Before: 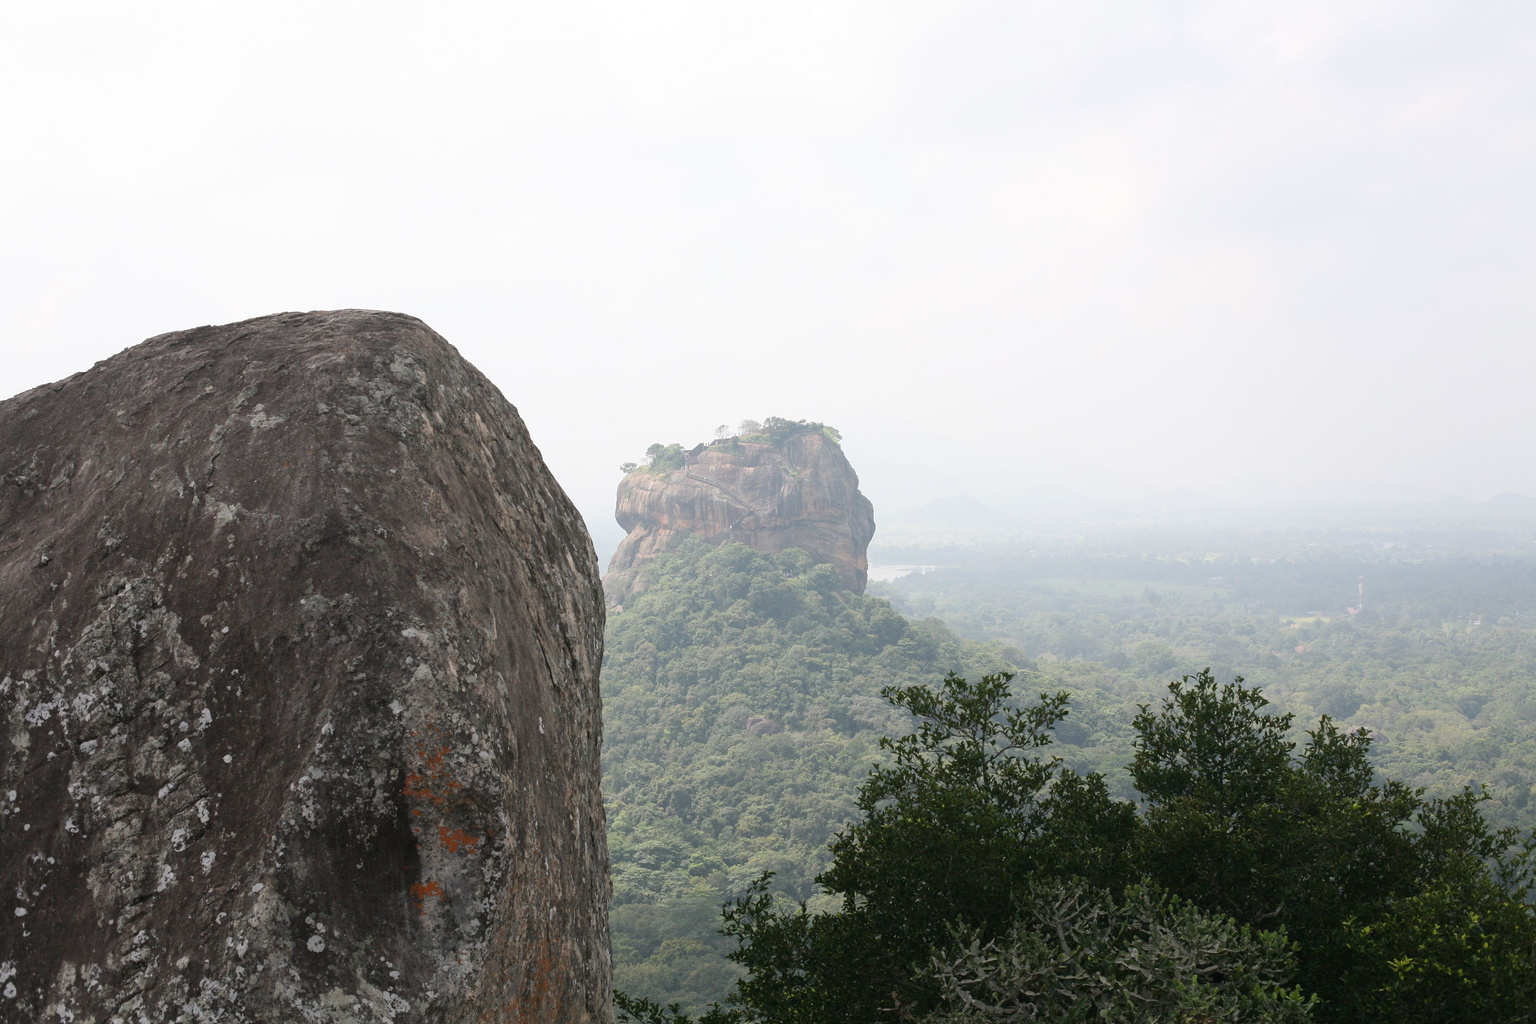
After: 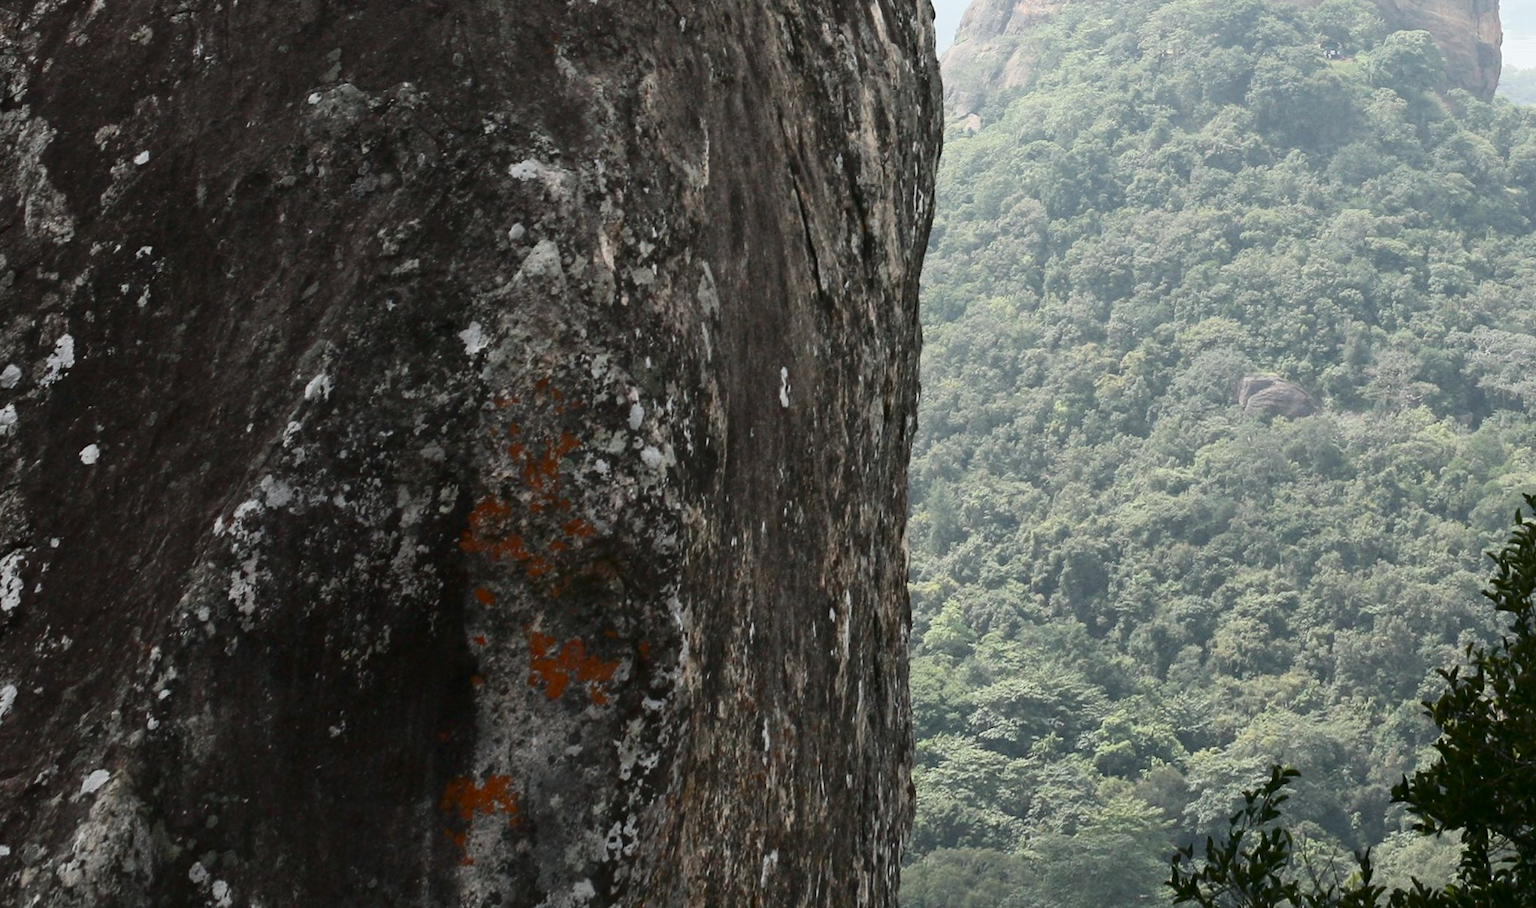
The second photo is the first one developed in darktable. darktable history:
rotate and perspective: rotation 0.72°, lens shift (vertical) -0.352, lens shift (horizontal) -0.051, crop left 0.152, crop right 0.859, crop top 0.019, crop bottom 0.964
crop: top 44.483%, right 43.593%, bottom 12.892%
white balance: red 0.978, blue 0.999
contrast brightness saturation: contrast 0.28
